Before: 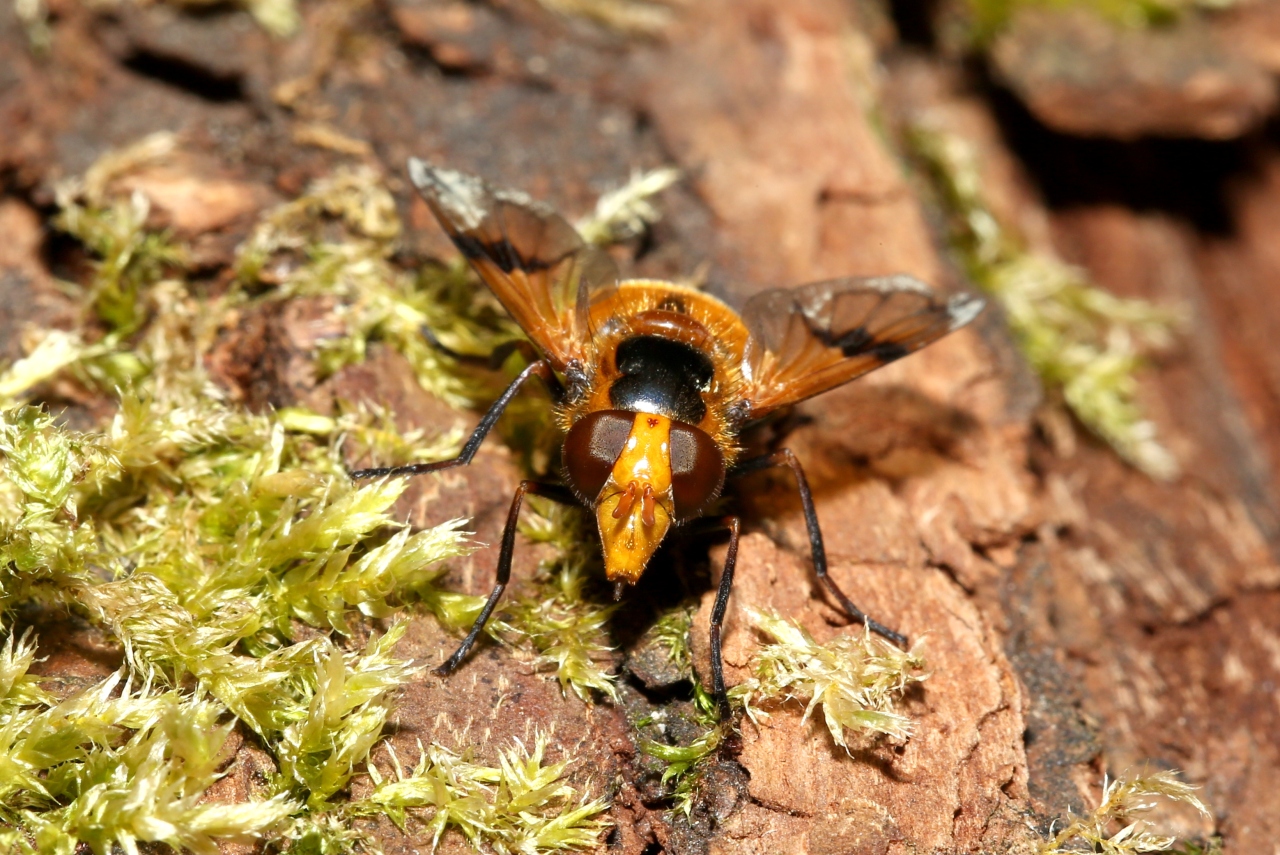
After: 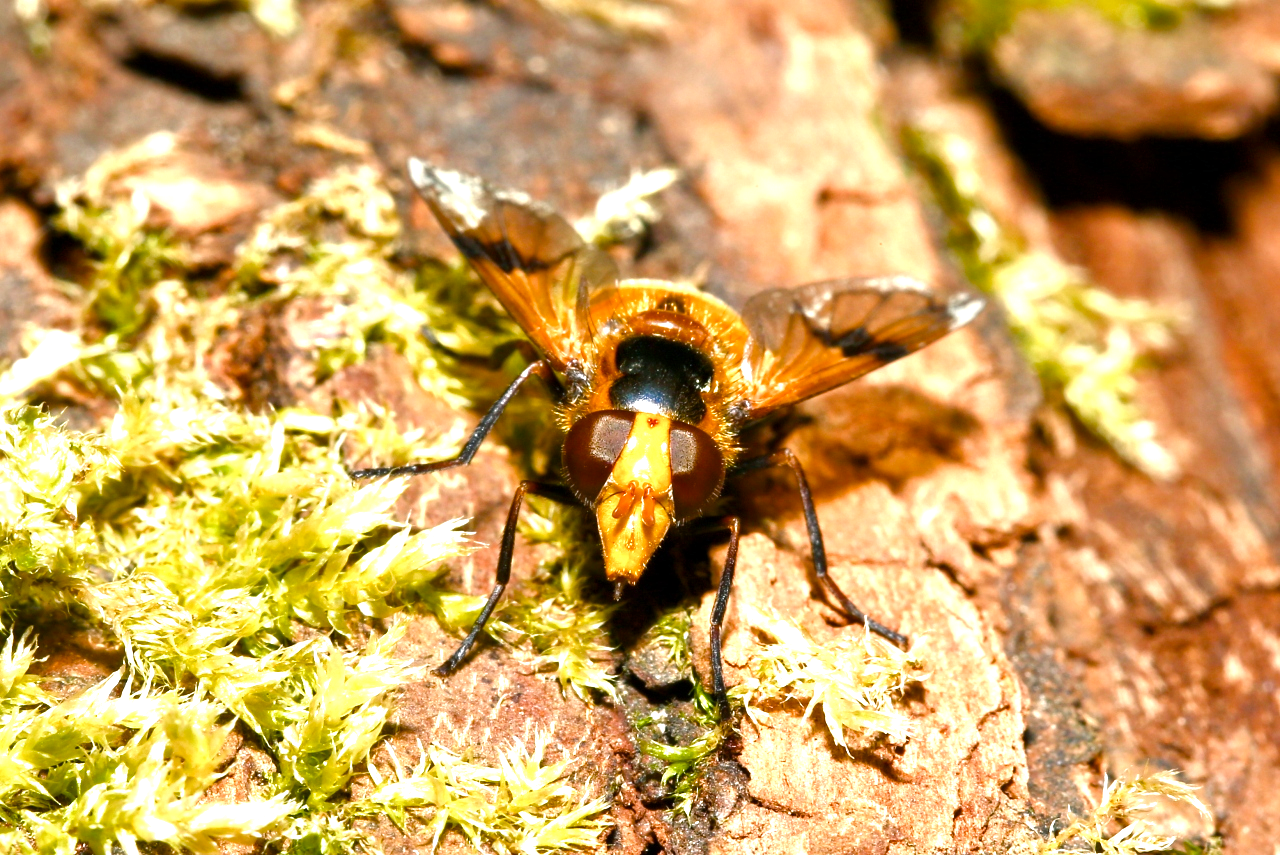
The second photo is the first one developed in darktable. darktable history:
color balance rgb: shadows lift › chroma 2.058%, shadows lift › hue 215.28°, highlights gain › chroma 0.234%, highlights gain › hue 332.99°, perceptual saturation grading › global saturation -0.072%, perceptual saturation grading › highlights -34.475%, perceptual saturation grading › mid-tones 15.08%, perceptual saturation grading › shadows 47.896%, perceptual brilliance grading › global brilliance 30.565%, global vibrance 20%
